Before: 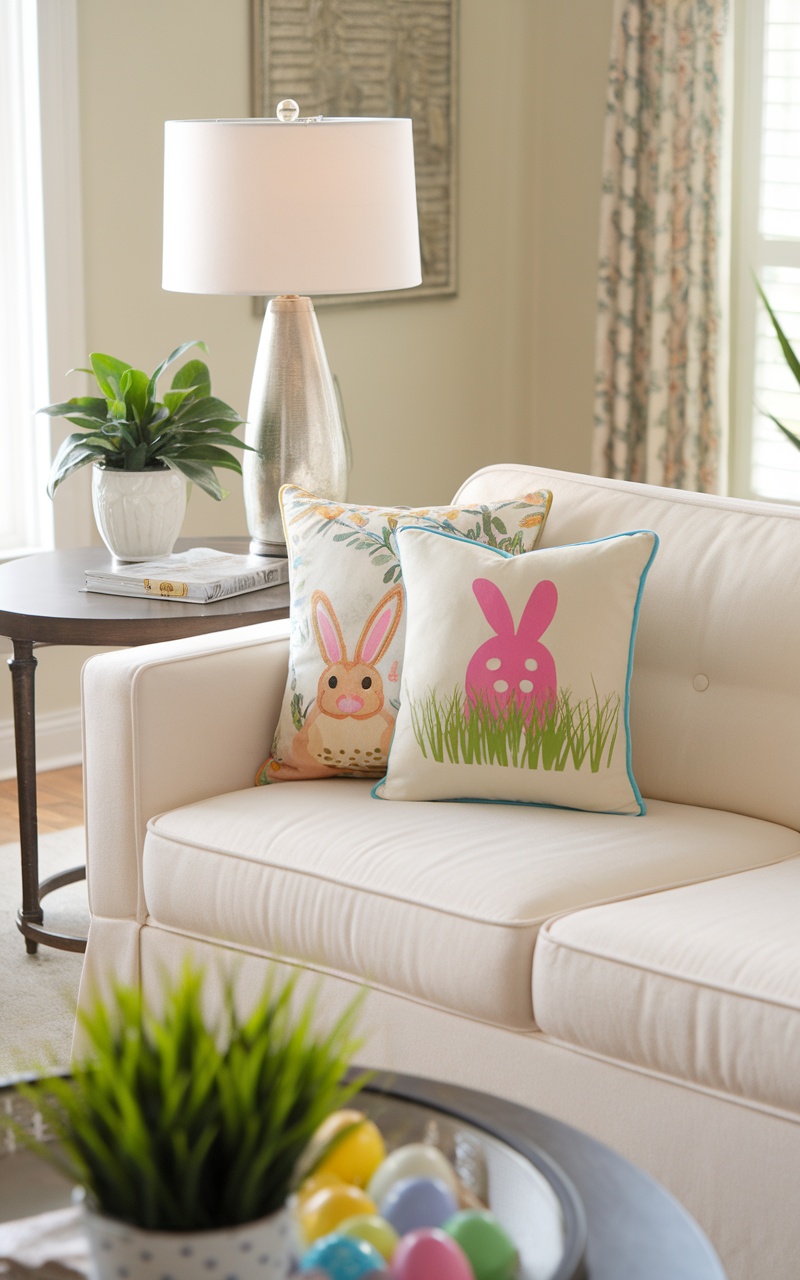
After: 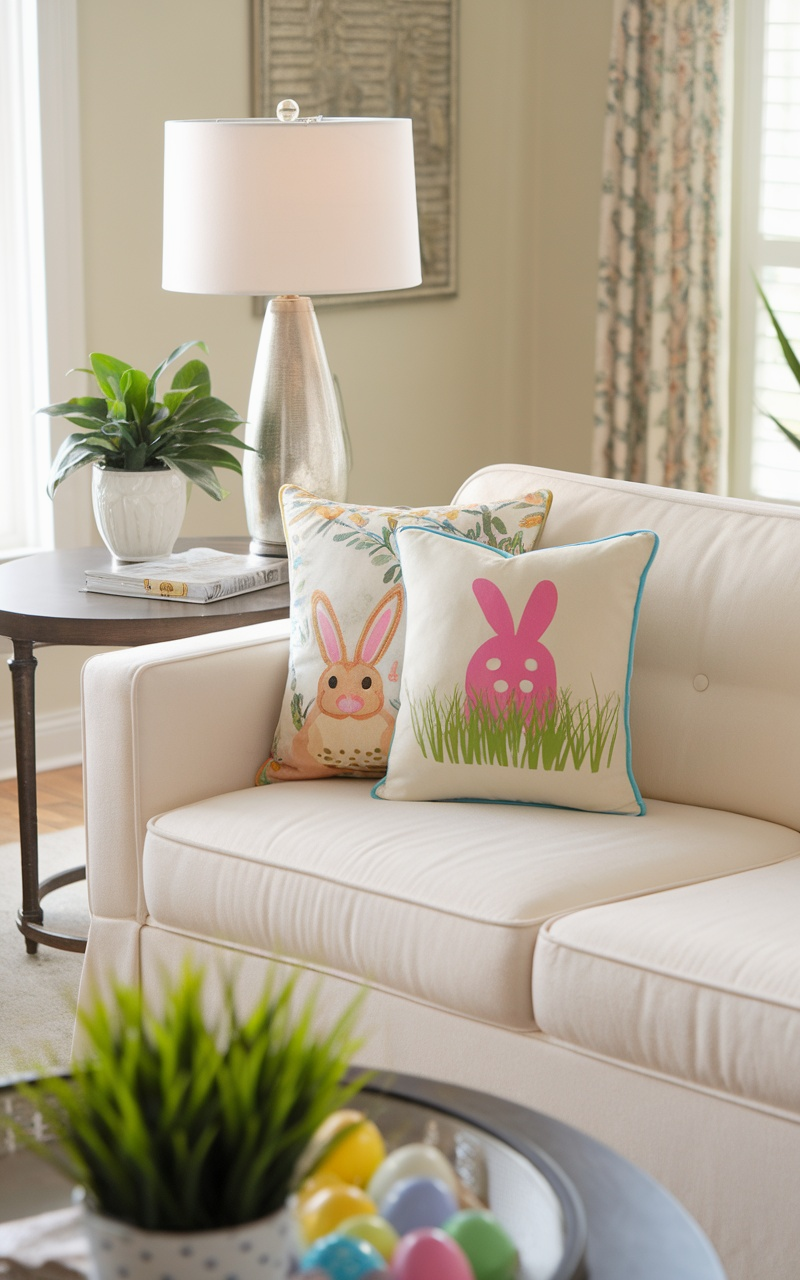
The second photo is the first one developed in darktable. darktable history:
exposure: exposure -0.041 EV, compensate highlight preservation false
